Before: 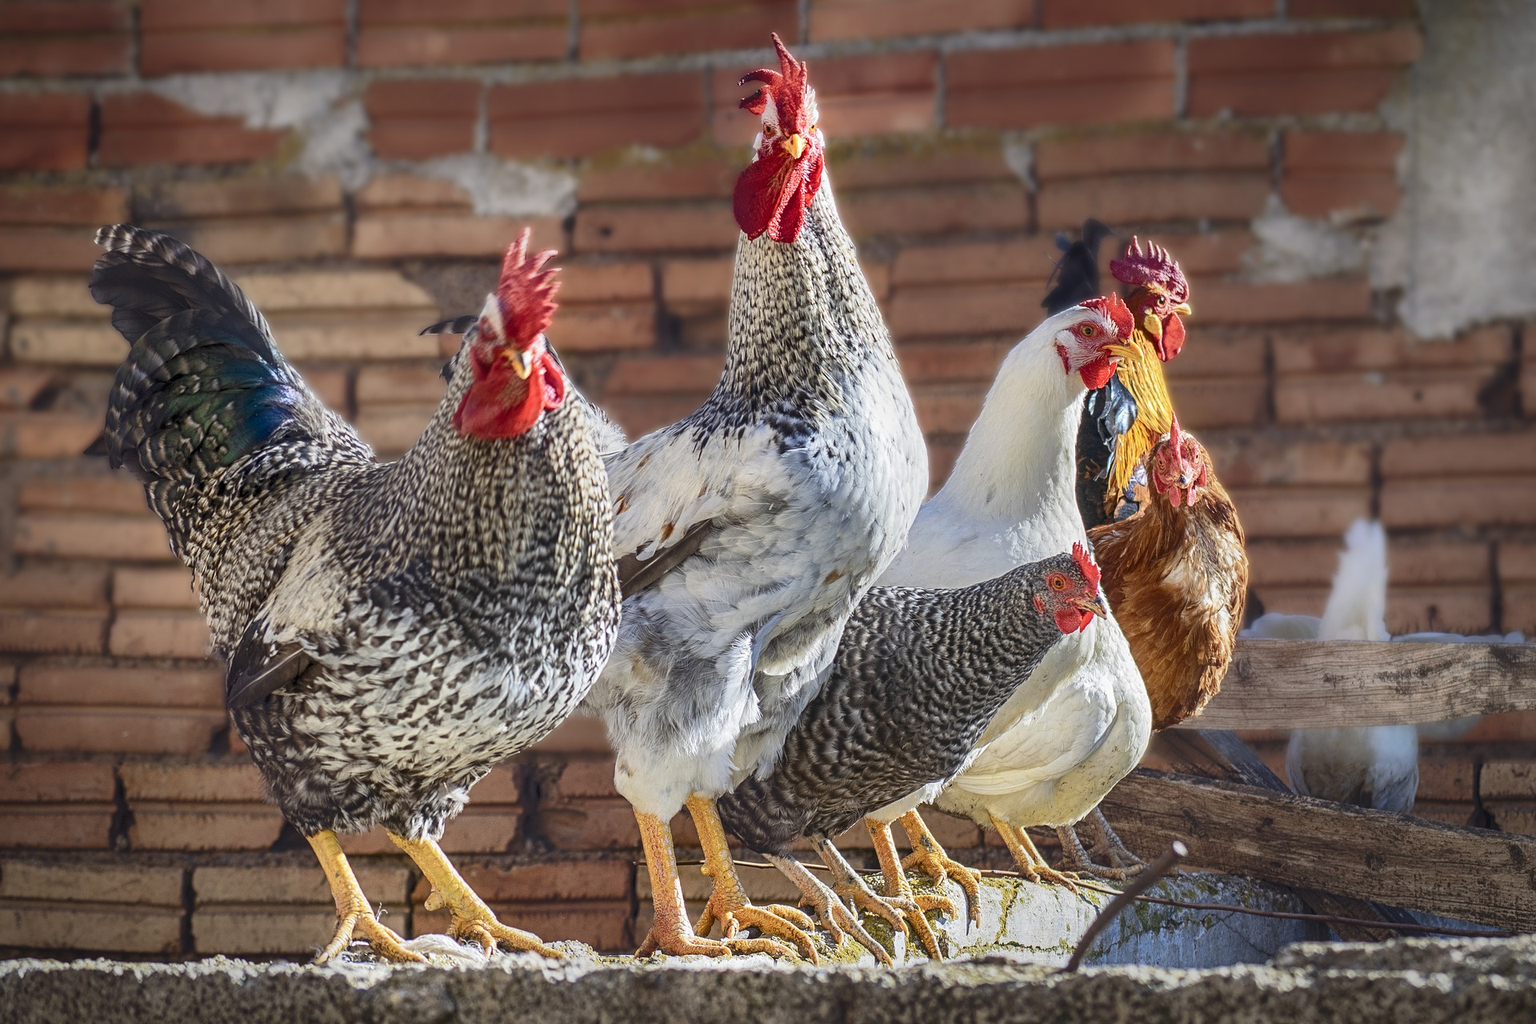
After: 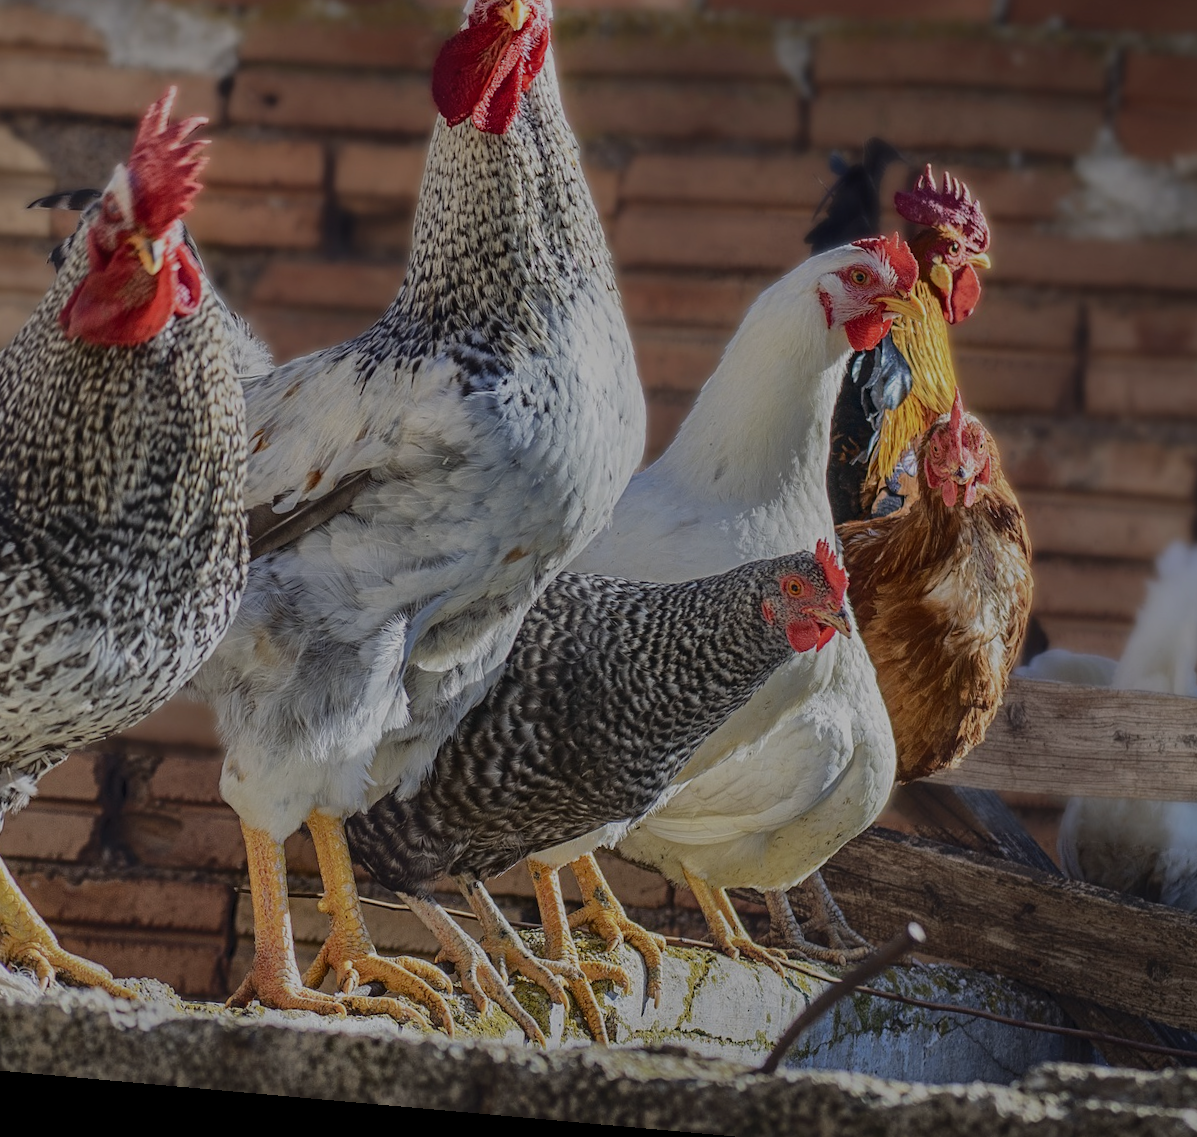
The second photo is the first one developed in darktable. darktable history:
rotate and perspective: rotation 5.12°, automatic cropping off
crop and rotate: left 28.256%, top 17.734%, right 12.656%, bottom 3.573%
tone equalizer: -8 EV -2 EV, -7 EV -2 EV, -6 EV -2 EV, -5 EV -2 EV, -4 EV -2 EV, -3 EV -2 EV, -2 EV -2 EV, -1 EV -1.63 EV, +0 EV -2 EV
exposure: black level correction 0, exposure 0.9 EV, compensate highlight preservation false
